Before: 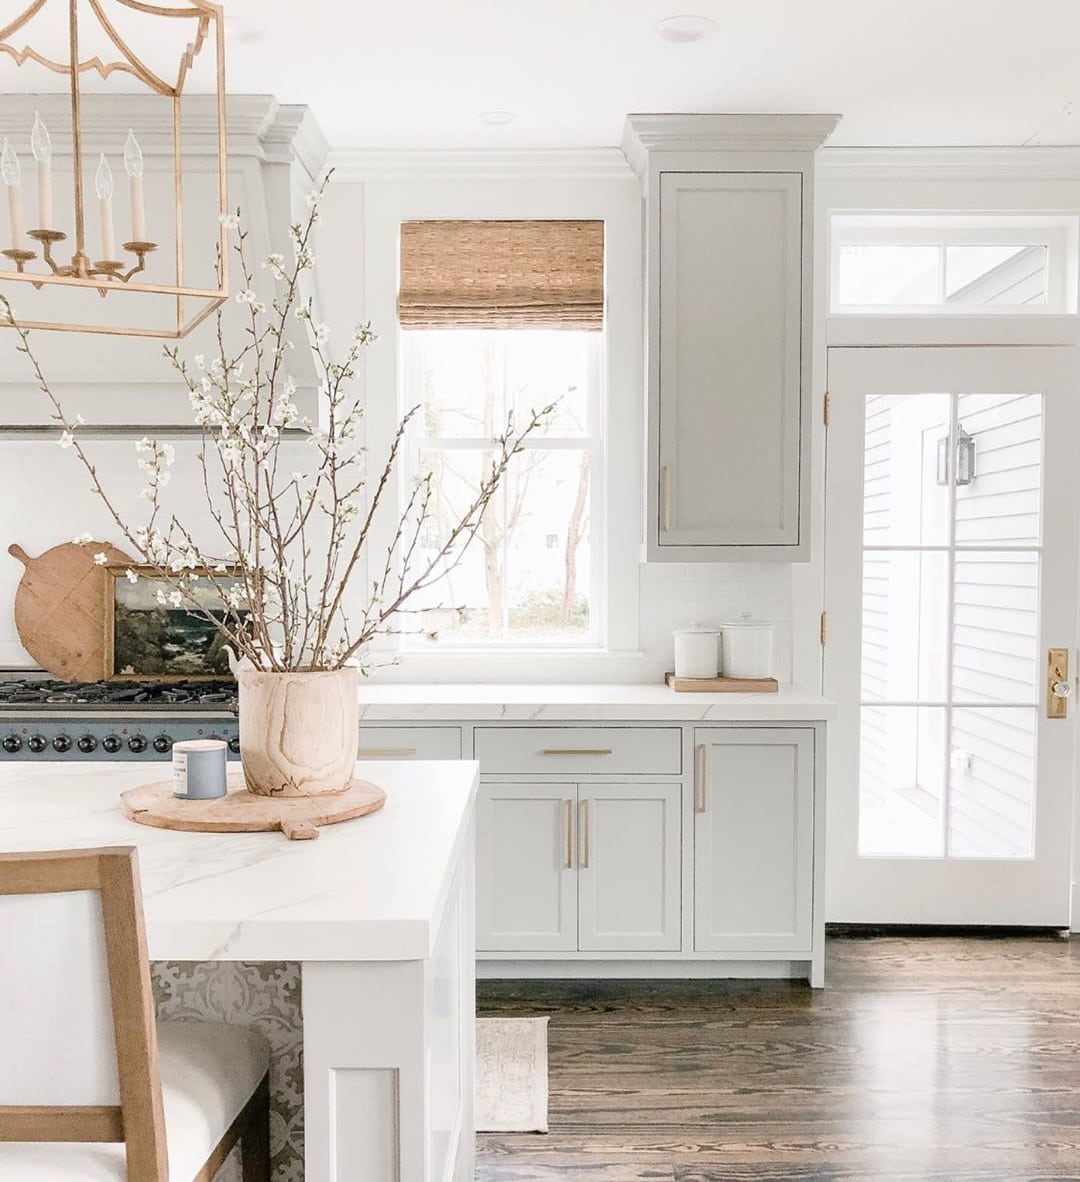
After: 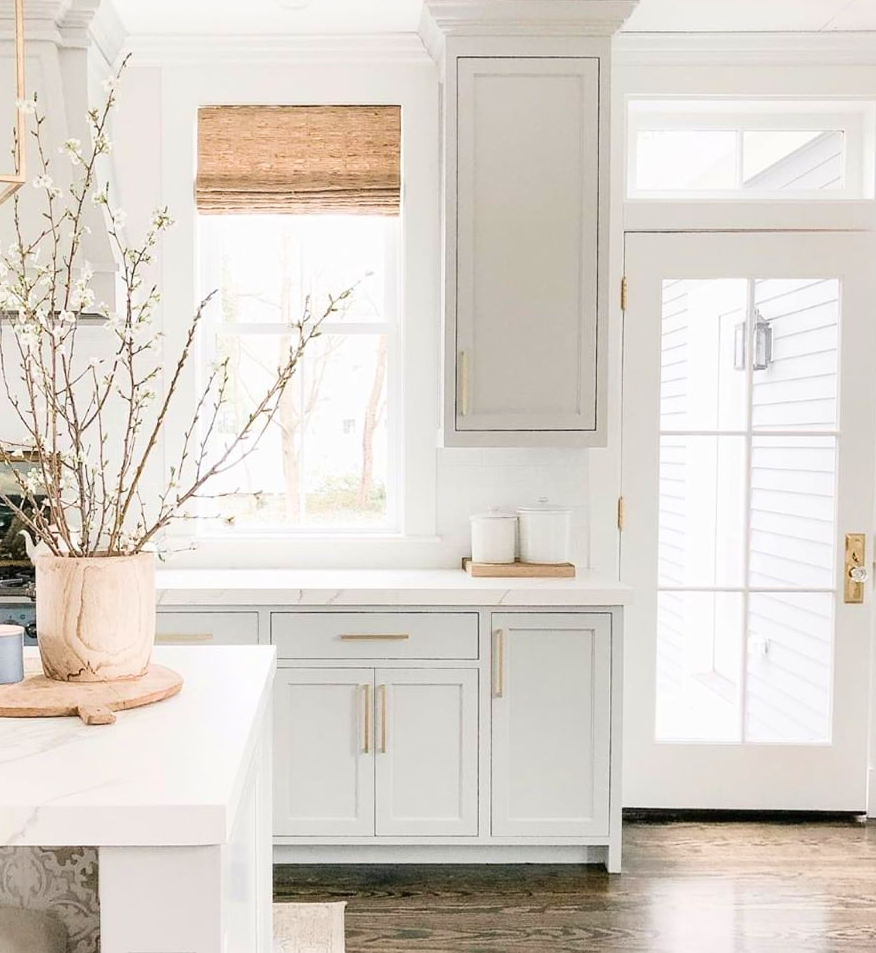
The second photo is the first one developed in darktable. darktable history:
crop: left 18.822%, top 9.769%, right 0%, bottom 9.571%
contrast brightness saturation: contrast 0.148, brightness 0.05
velvia: on, module defaults
